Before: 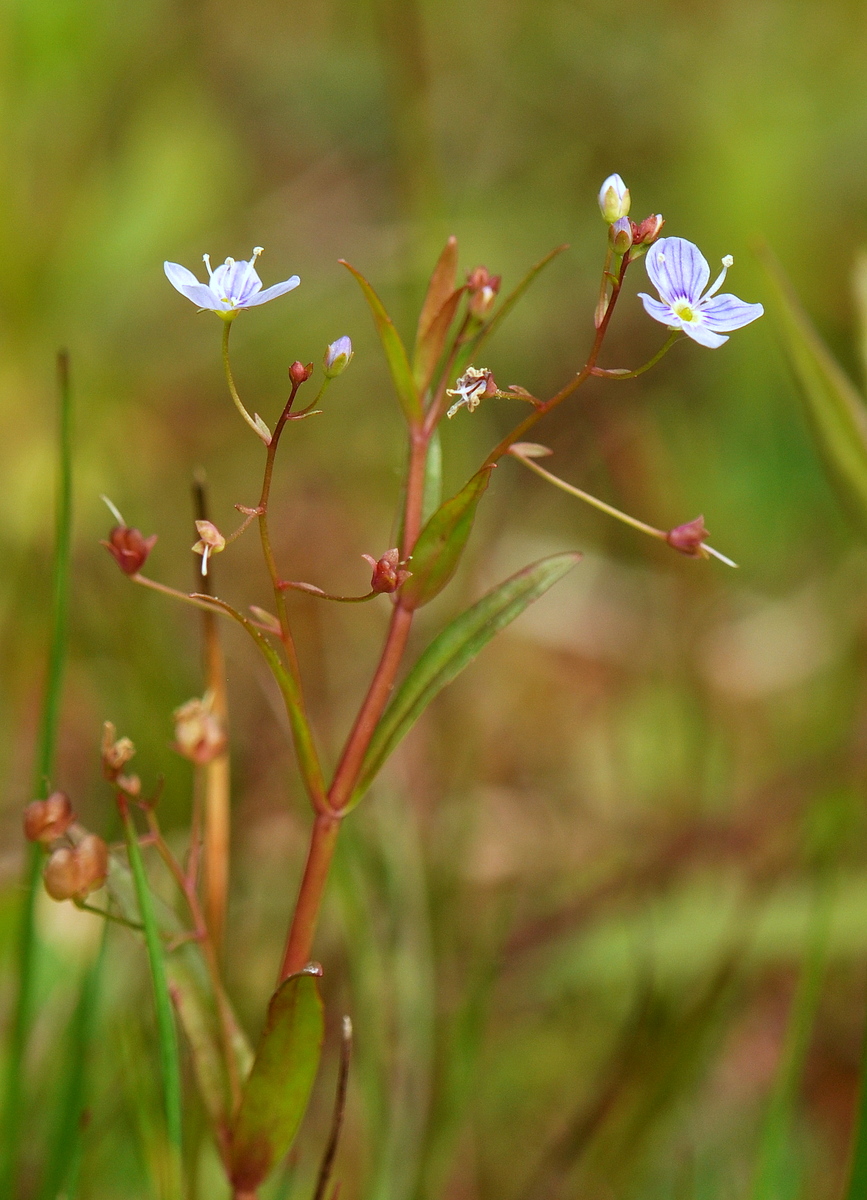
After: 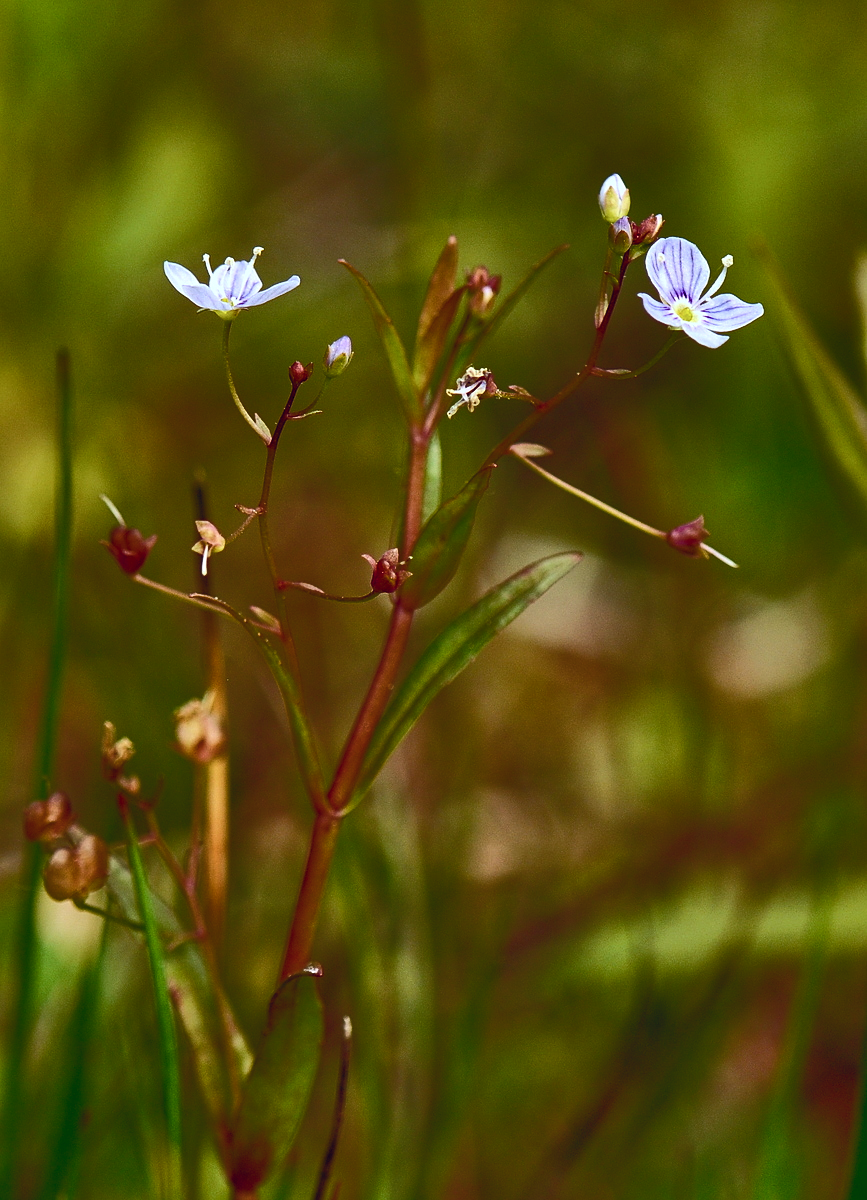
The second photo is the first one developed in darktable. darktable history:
sharpen: amount 0.214
contrast brightness saturation: saturation -0.081
color balance rgb: global offset › chroma 0.252%, global offset › hue 255.93°, perceptual saturation grading › global saturation 0.203%, perceptual saturation grading › highlights -17.36%, perceptual saturation grading › mid-tones 33.084%, perceptual saturation grading › shadows 50.362%, perceptual brilliance grading › highlights 1.878%, perceptual brilliance grading › mid-tones -49.73%, perceptual brilliance grading › shadows -49.634%, global vibrance 50.285%
shadows and highlights: soften with gaussian
